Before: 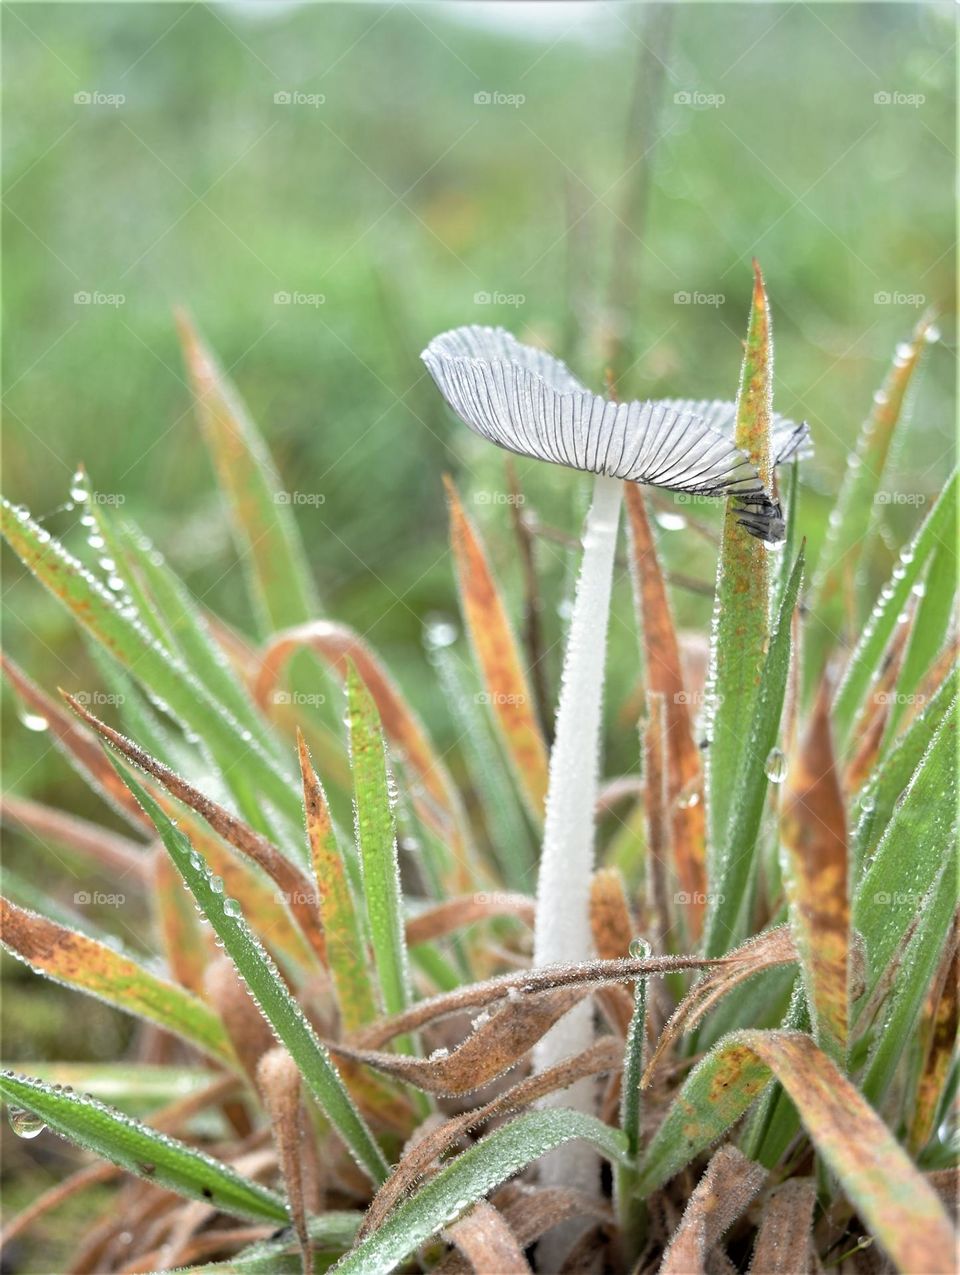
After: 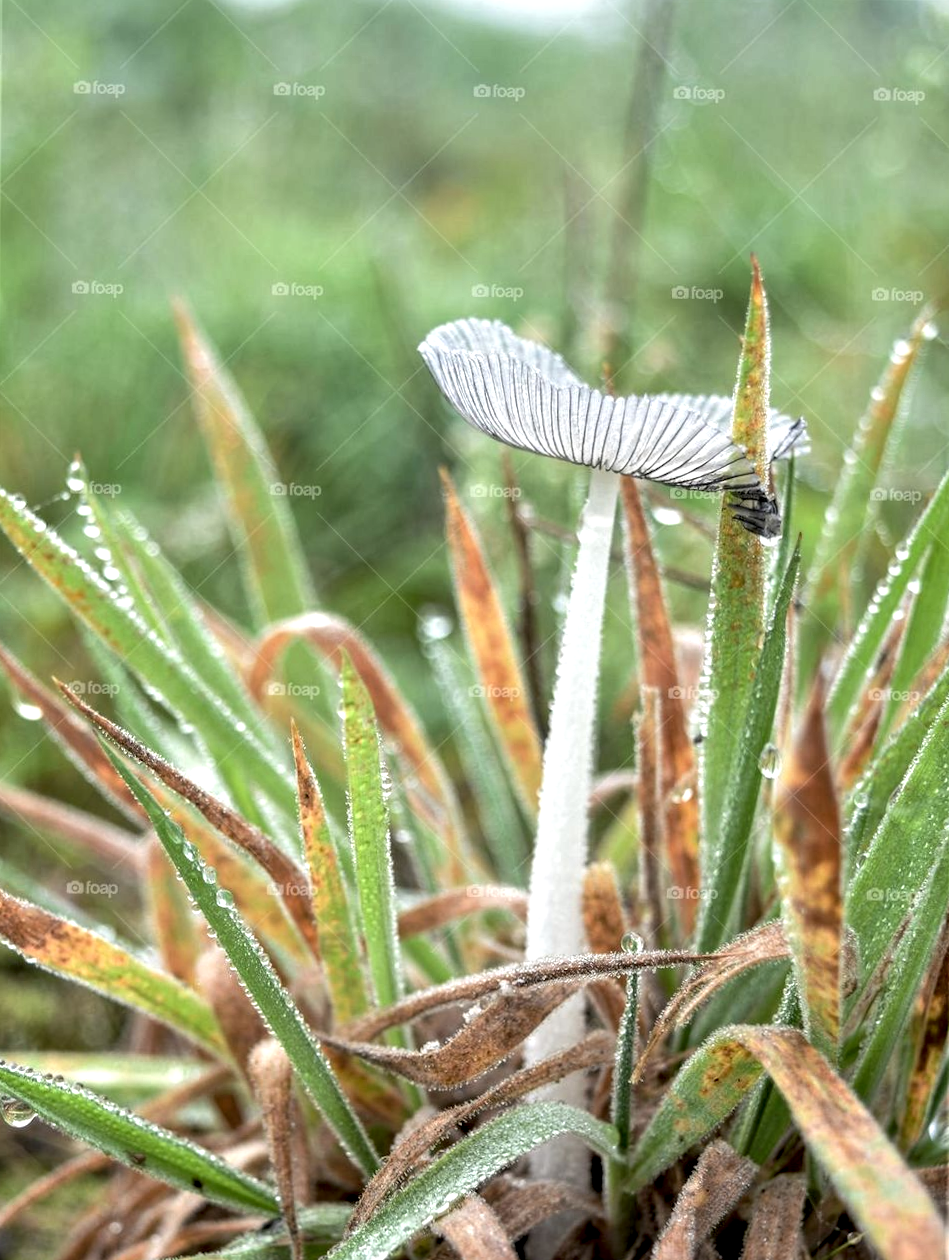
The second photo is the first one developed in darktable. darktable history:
local contrast: detail 150%
tone equalizer: on, module defaults
crop and rotate: angle -0.5°
